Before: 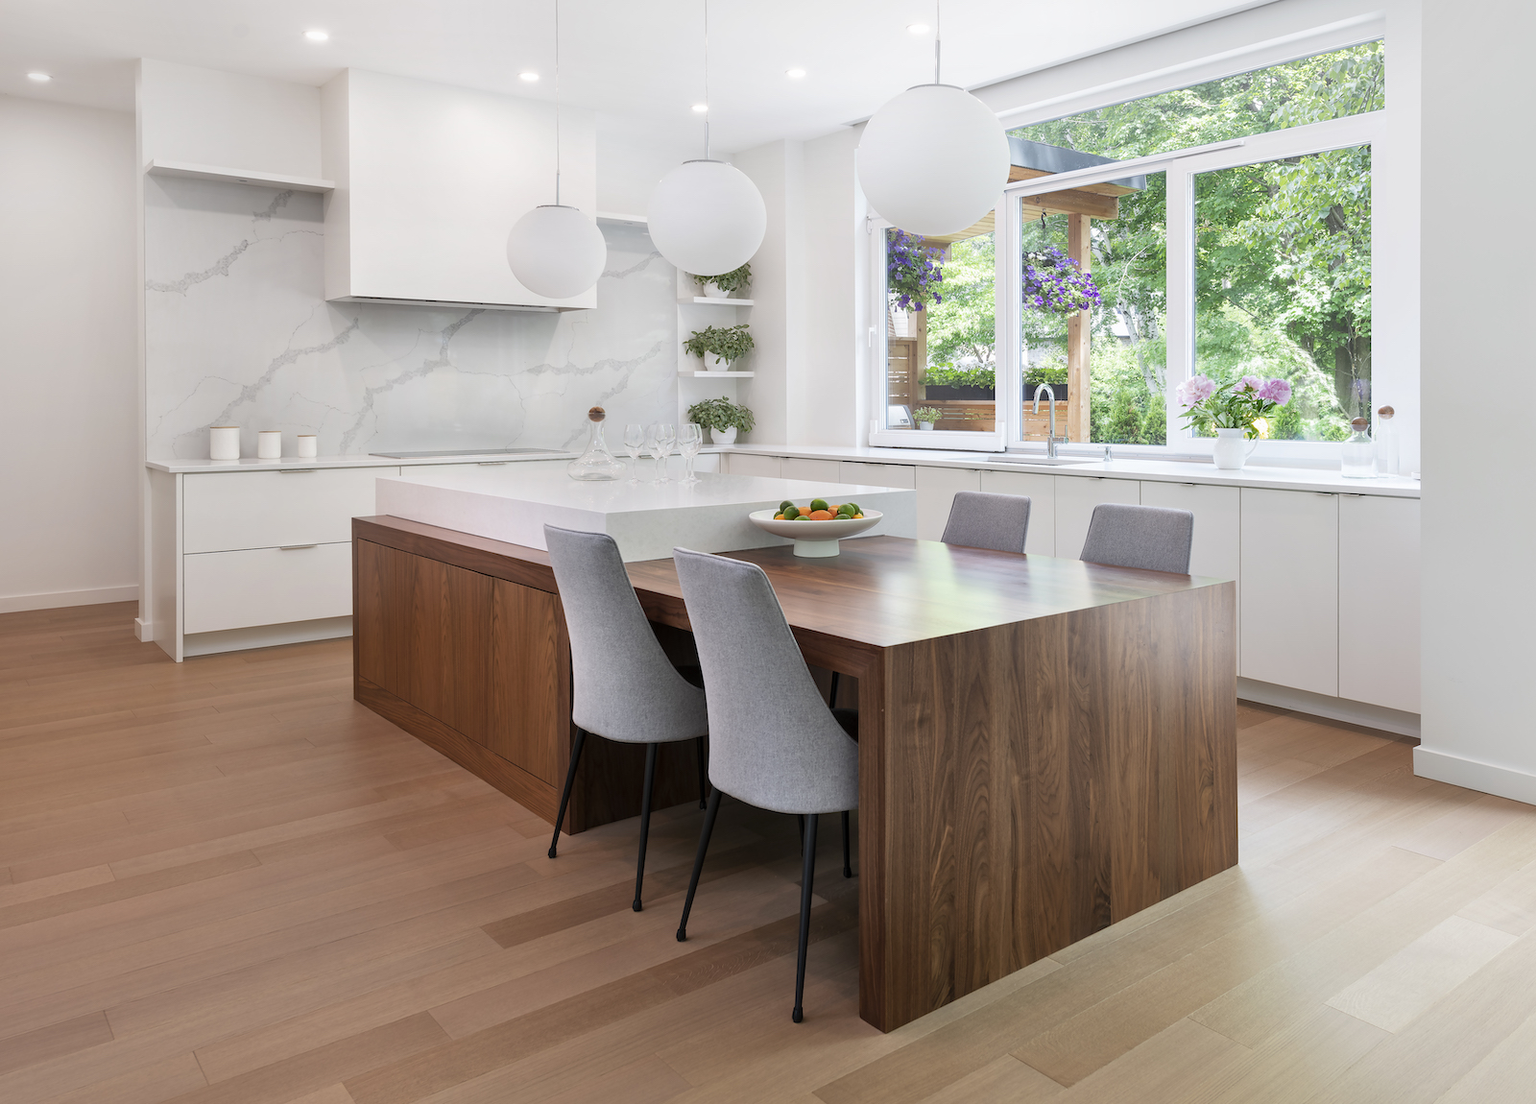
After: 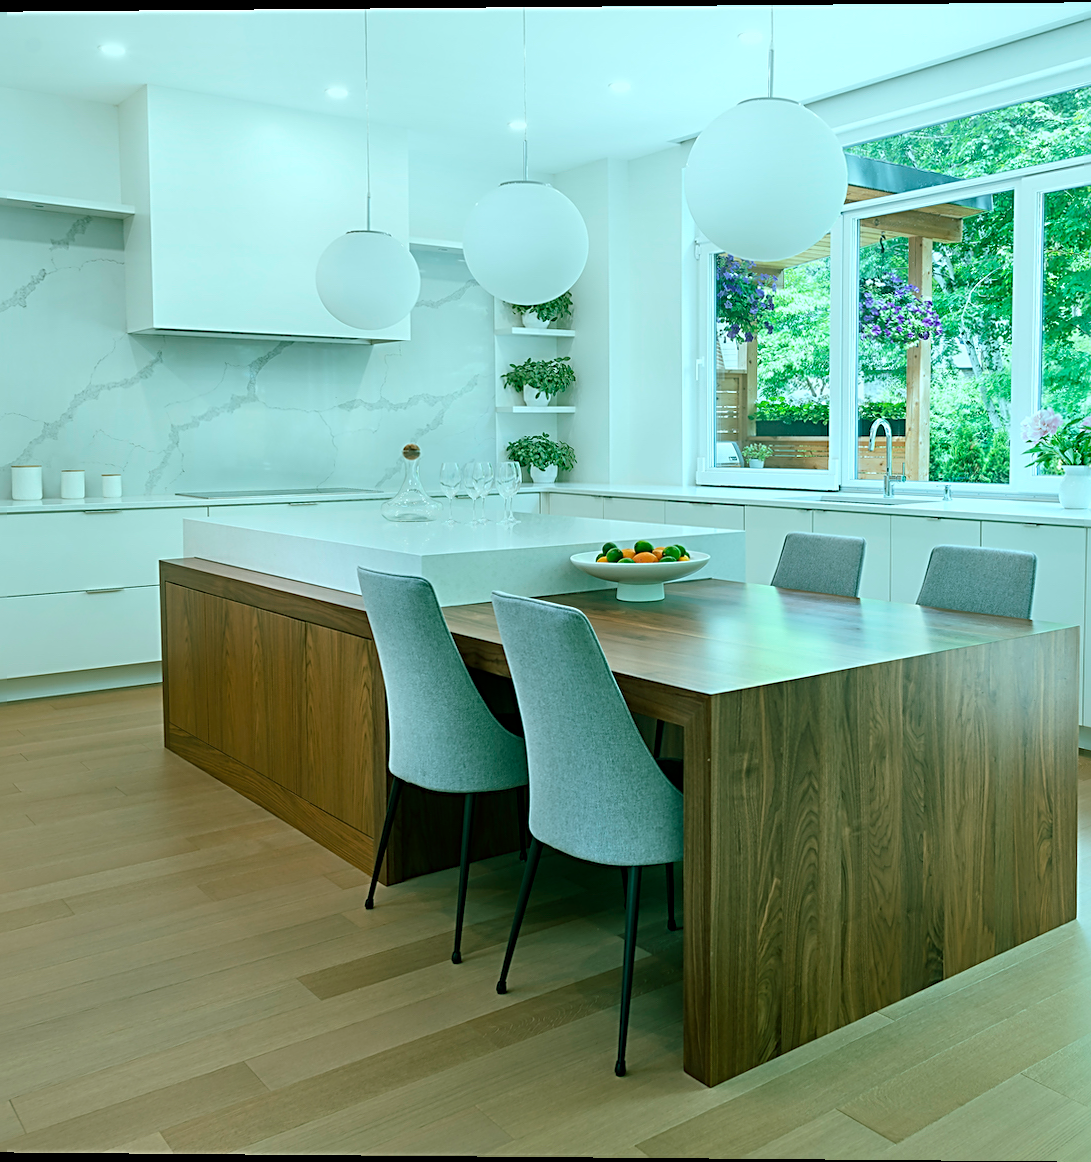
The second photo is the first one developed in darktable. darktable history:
crop and rotate: left 13.409%, right 19.924%
color balance rgb: shadows lift › chroma 11.71%, shadows lift › hue 133.46°, power › chroma 2.15%, power › hue 166.83°, highlights gain › chroma 4%, highlights gain › hue 200.2°, perceptual saturation grading › global saturation 18.05%
rotate and perspective: lens shift (vertical) 0.048, lens shift (horizontal) -0.024, automatic cropping off
sharpen: radius 2.584, amount 0.688
